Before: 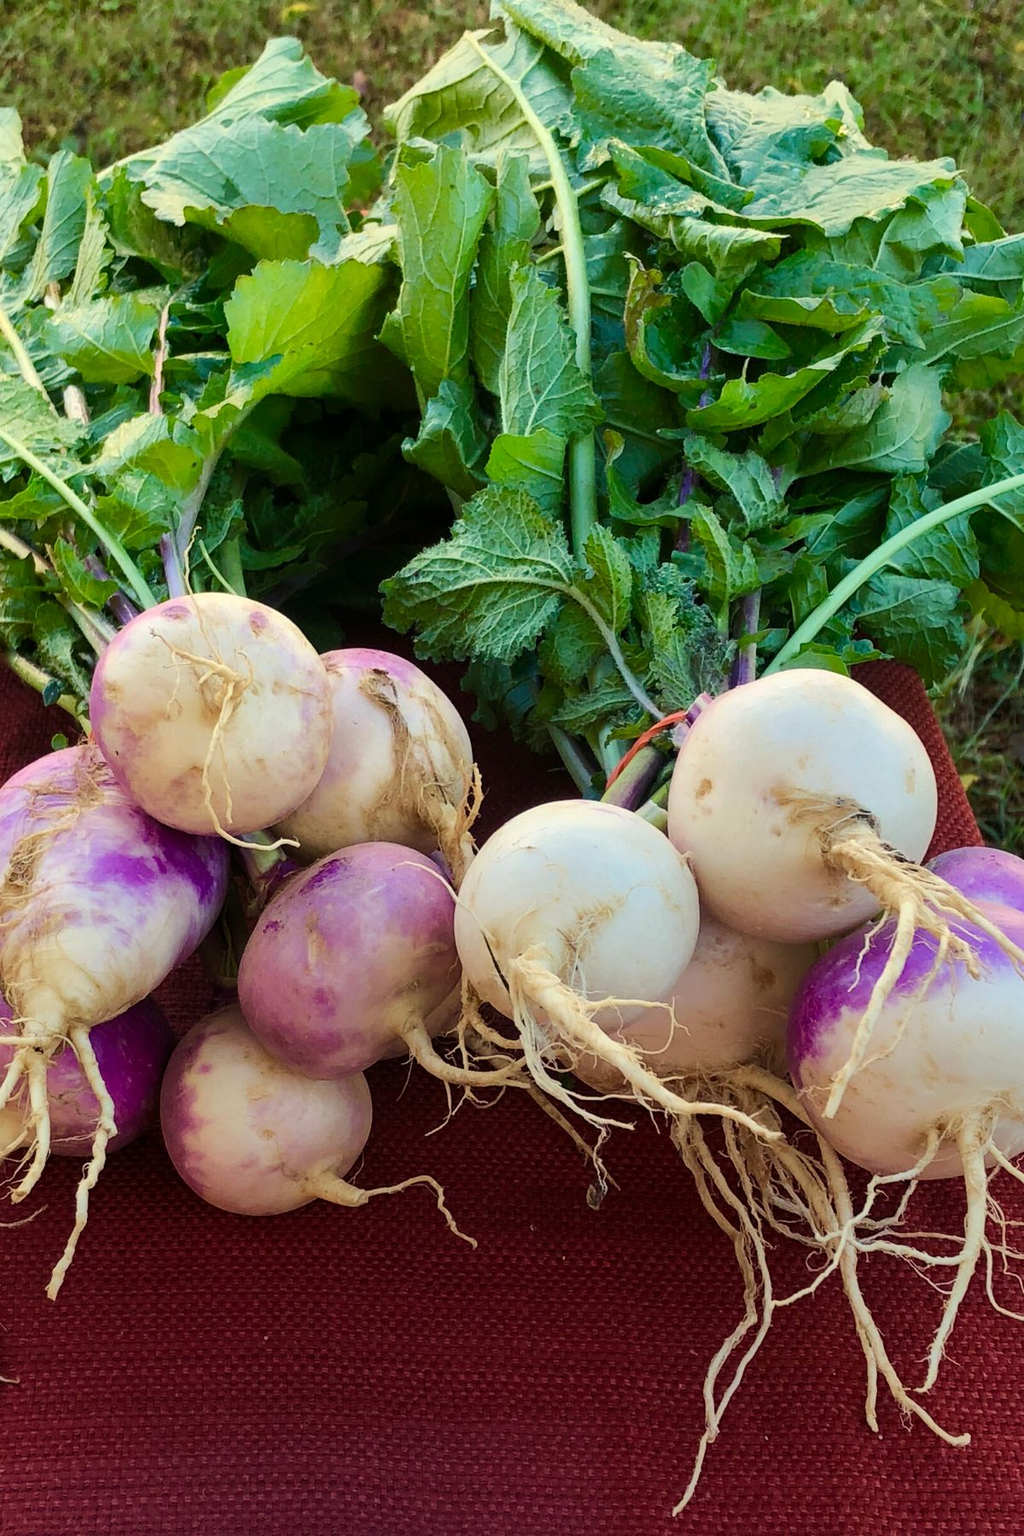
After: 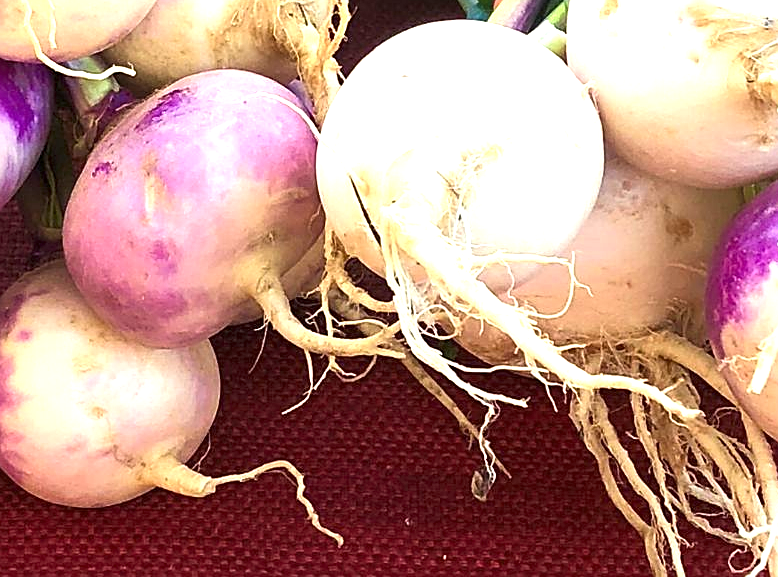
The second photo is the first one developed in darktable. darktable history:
sharpen: on, module defaults
exposure: black level correction 0, exposure 1.505 EV, compensate highlight preservation false
crop: left 18.075%, top 50.982%, right 17.083%, bottom 16.911%
